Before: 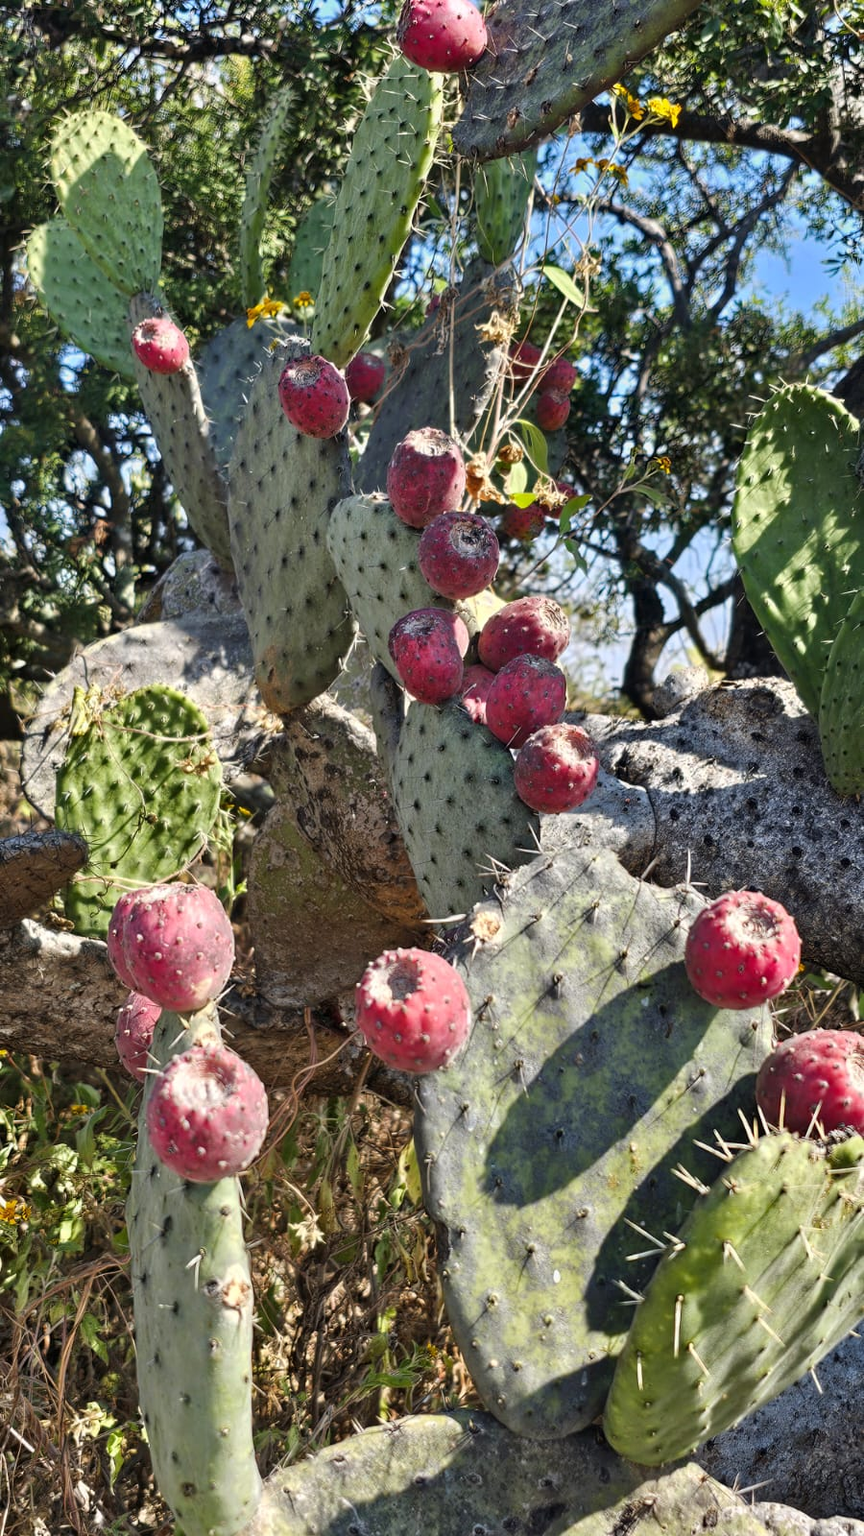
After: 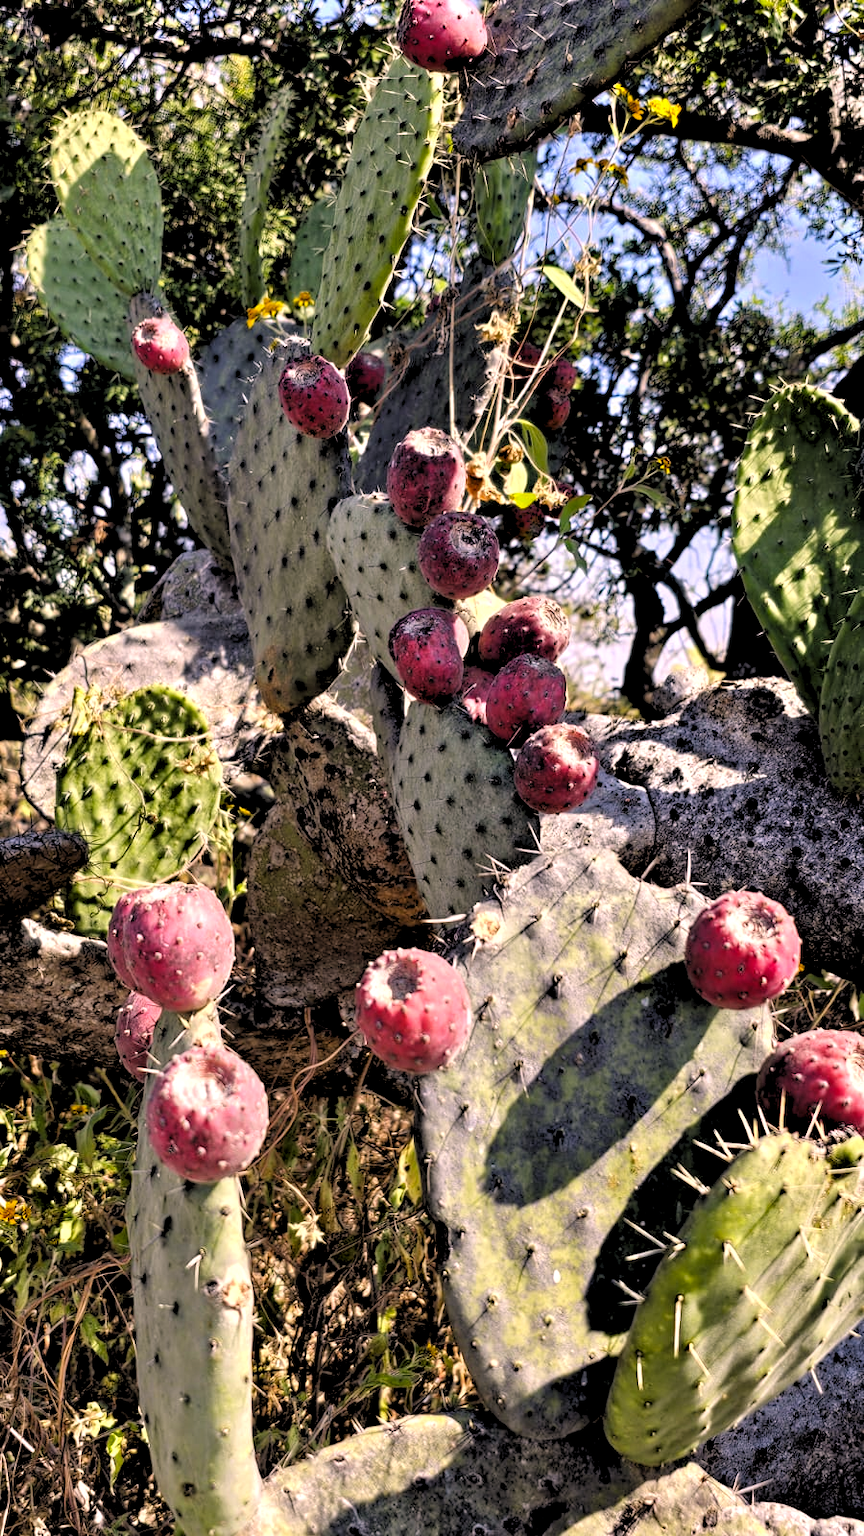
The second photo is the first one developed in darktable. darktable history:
white balance: red 1.042, blue 1.17
rgb levels: levels [[0.029, 0.461, 0.922], [0, 0.5, 1], [0, 0.5, 1]]
color correction: highlights a* 2.72, highlights b* 22.8
levels: levels [0.031, 0.5, 0.969]
